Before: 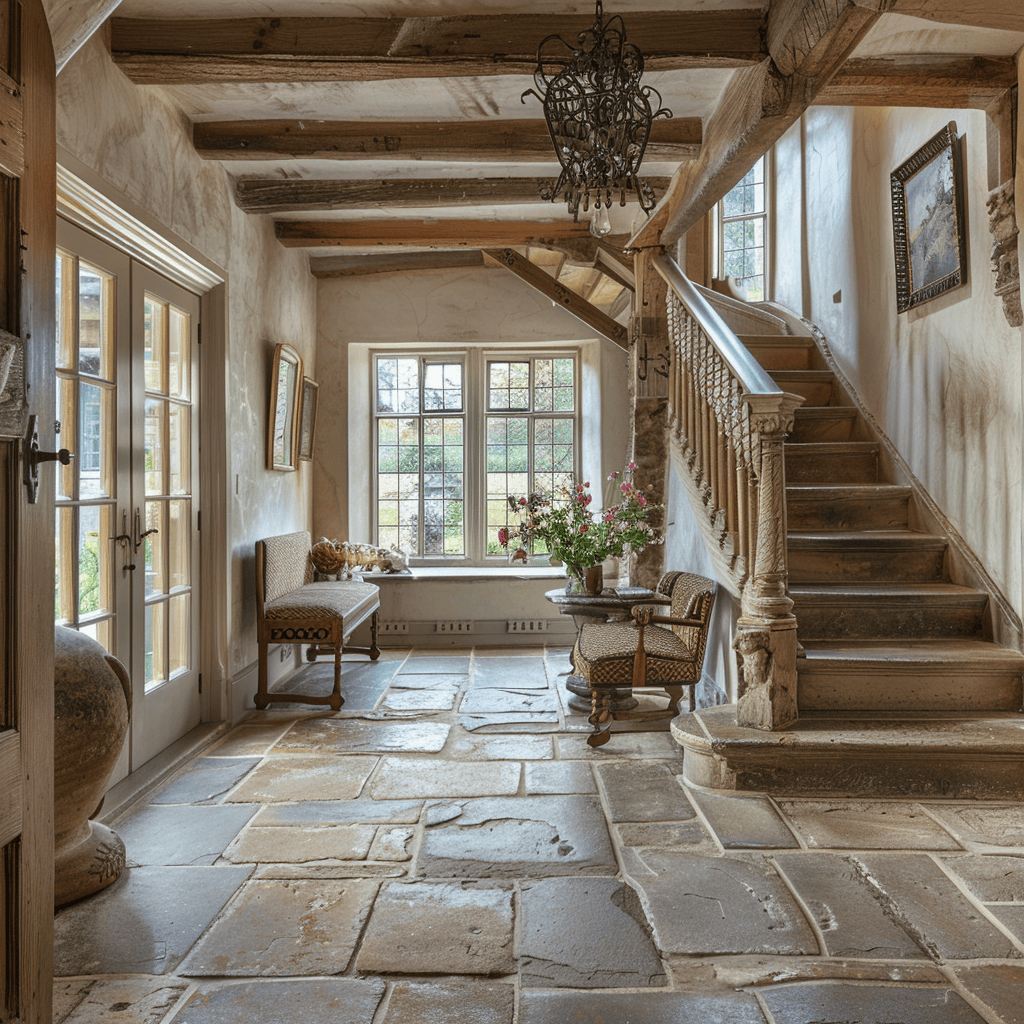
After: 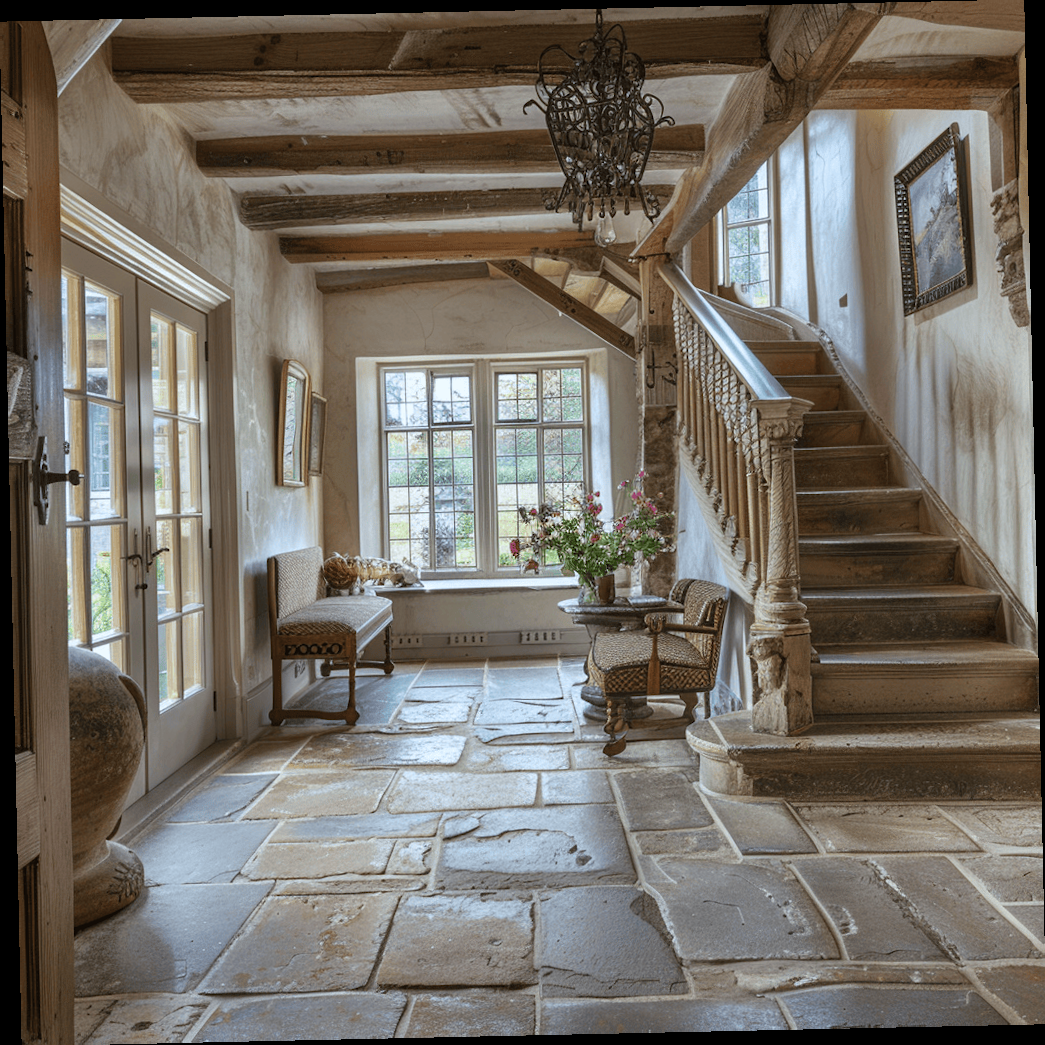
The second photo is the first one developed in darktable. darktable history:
white balance: red 0.967, blue 1.049
rotate and perspective: rotation -1.24°, automatic cropping off
